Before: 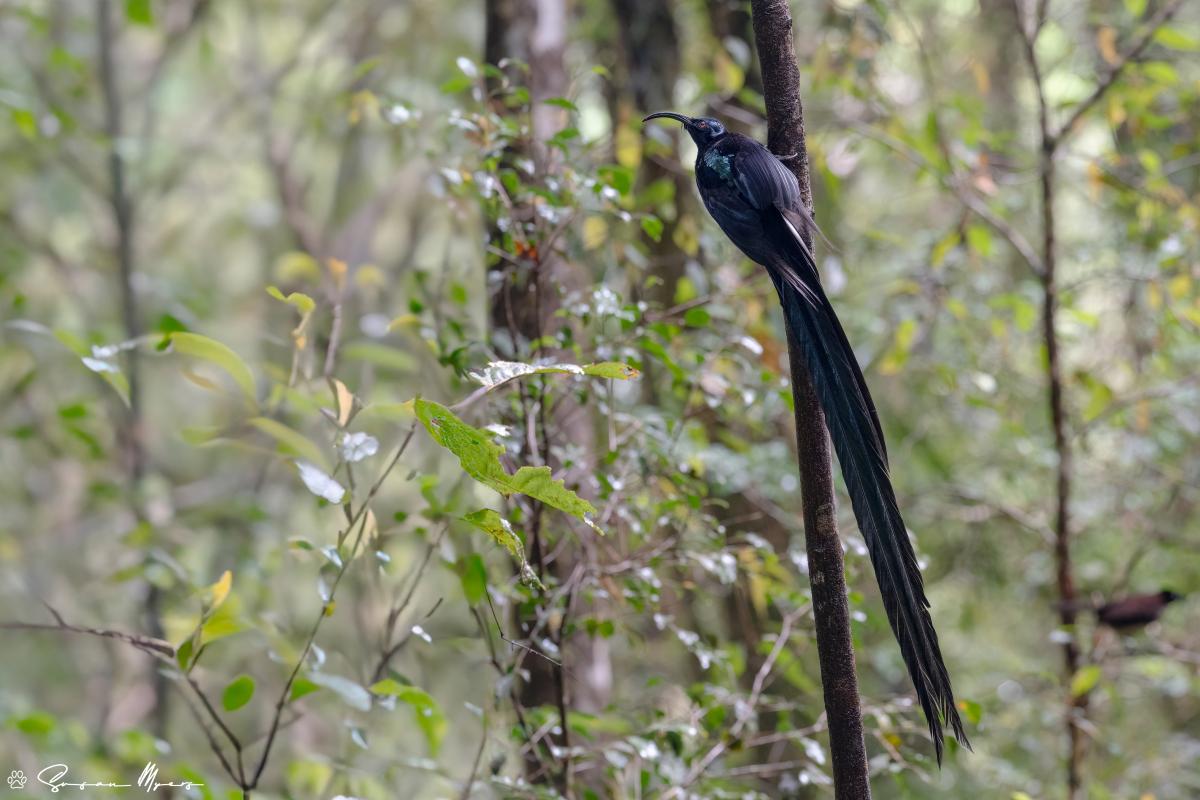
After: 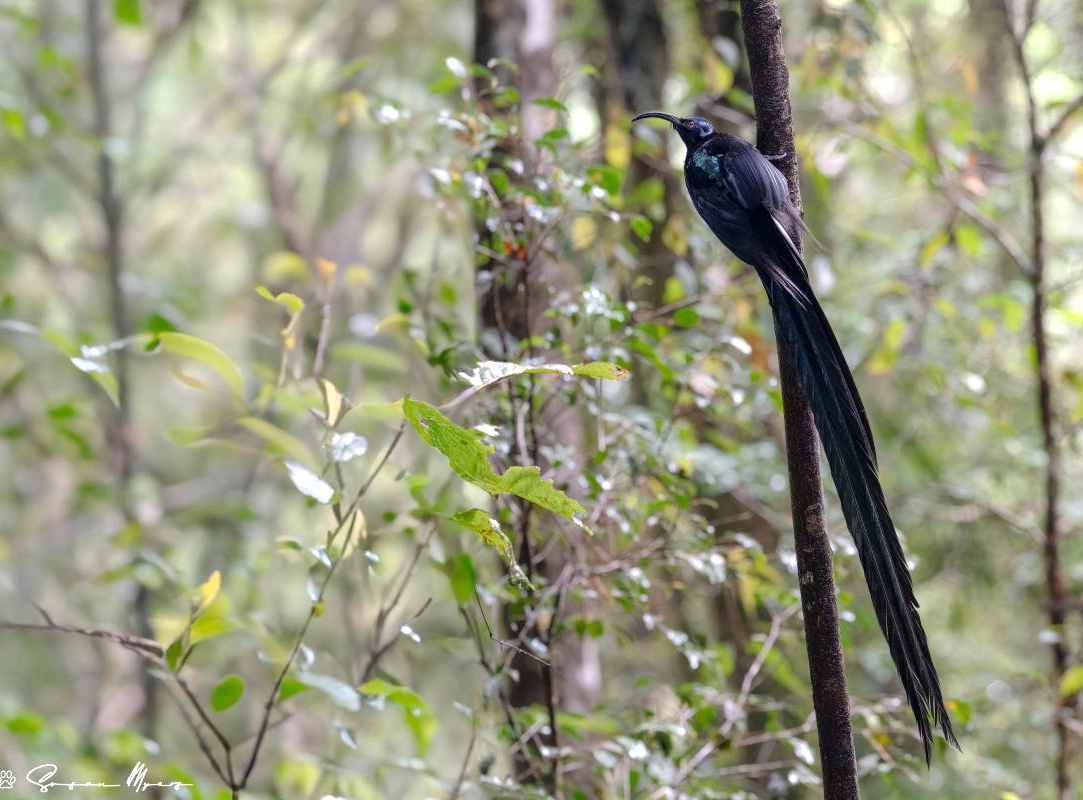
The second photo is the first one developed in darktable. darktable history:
tone equalizer: -8 EV -0.437 EV, -7 EV -0.413 EV, -6 EV -0.334 EV, -5 EV -0.234 EV, -3 EV 0.254 EV, -2 EV 0.332 EV, -1 EV 0.39 EV, +0 EV 0.426 EV, smoothing 1
crop and rotate: left 0.951%, right 8.716%
